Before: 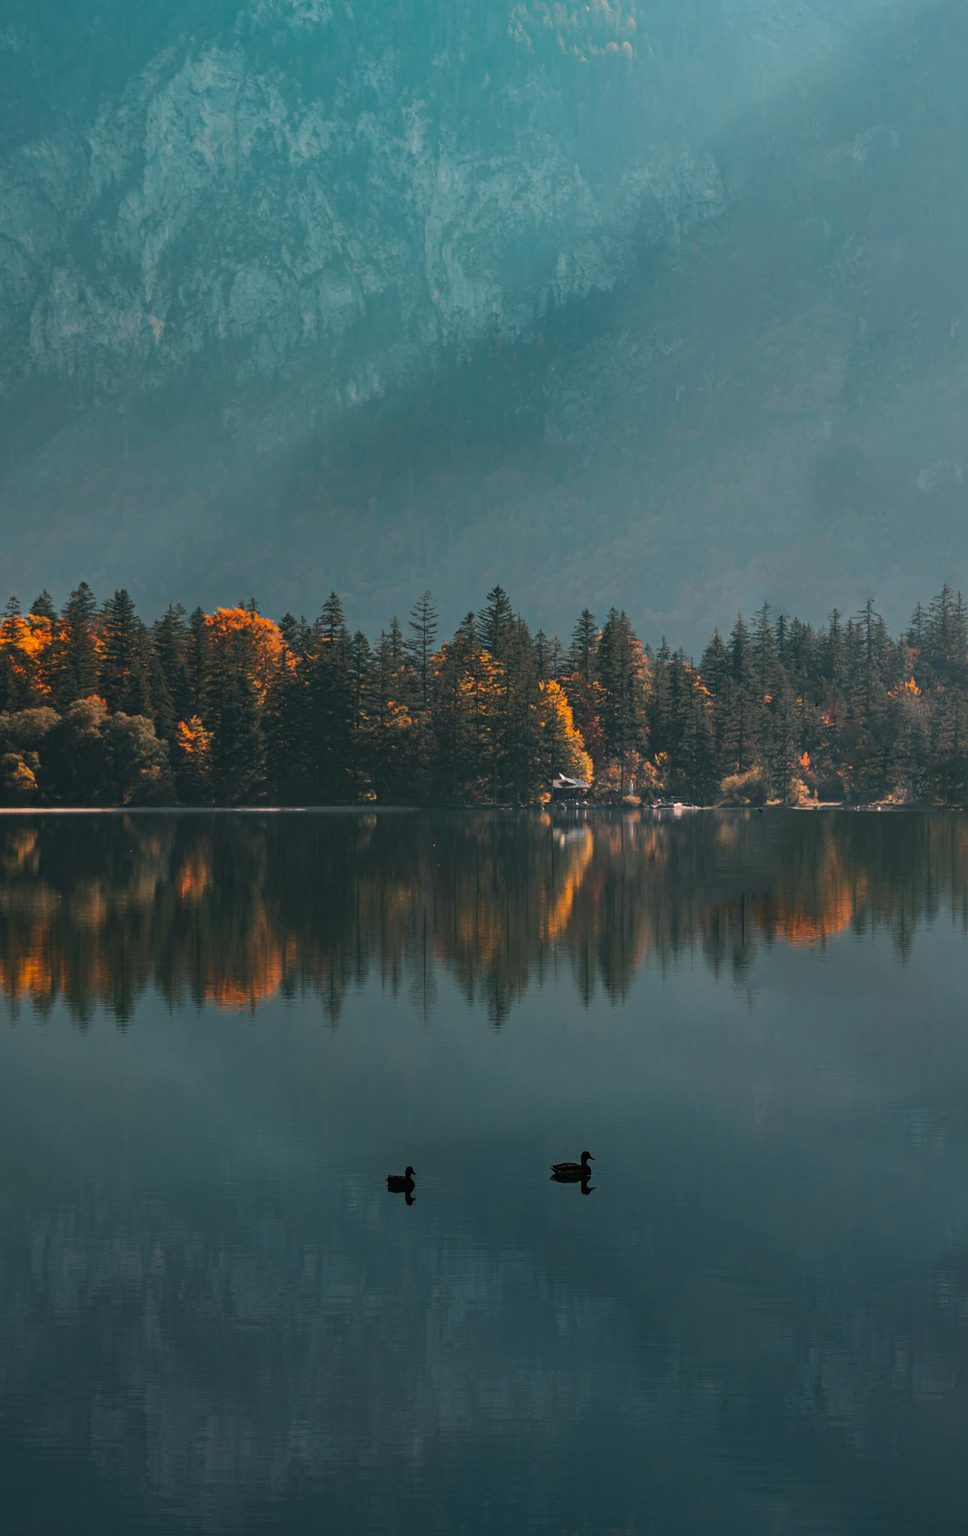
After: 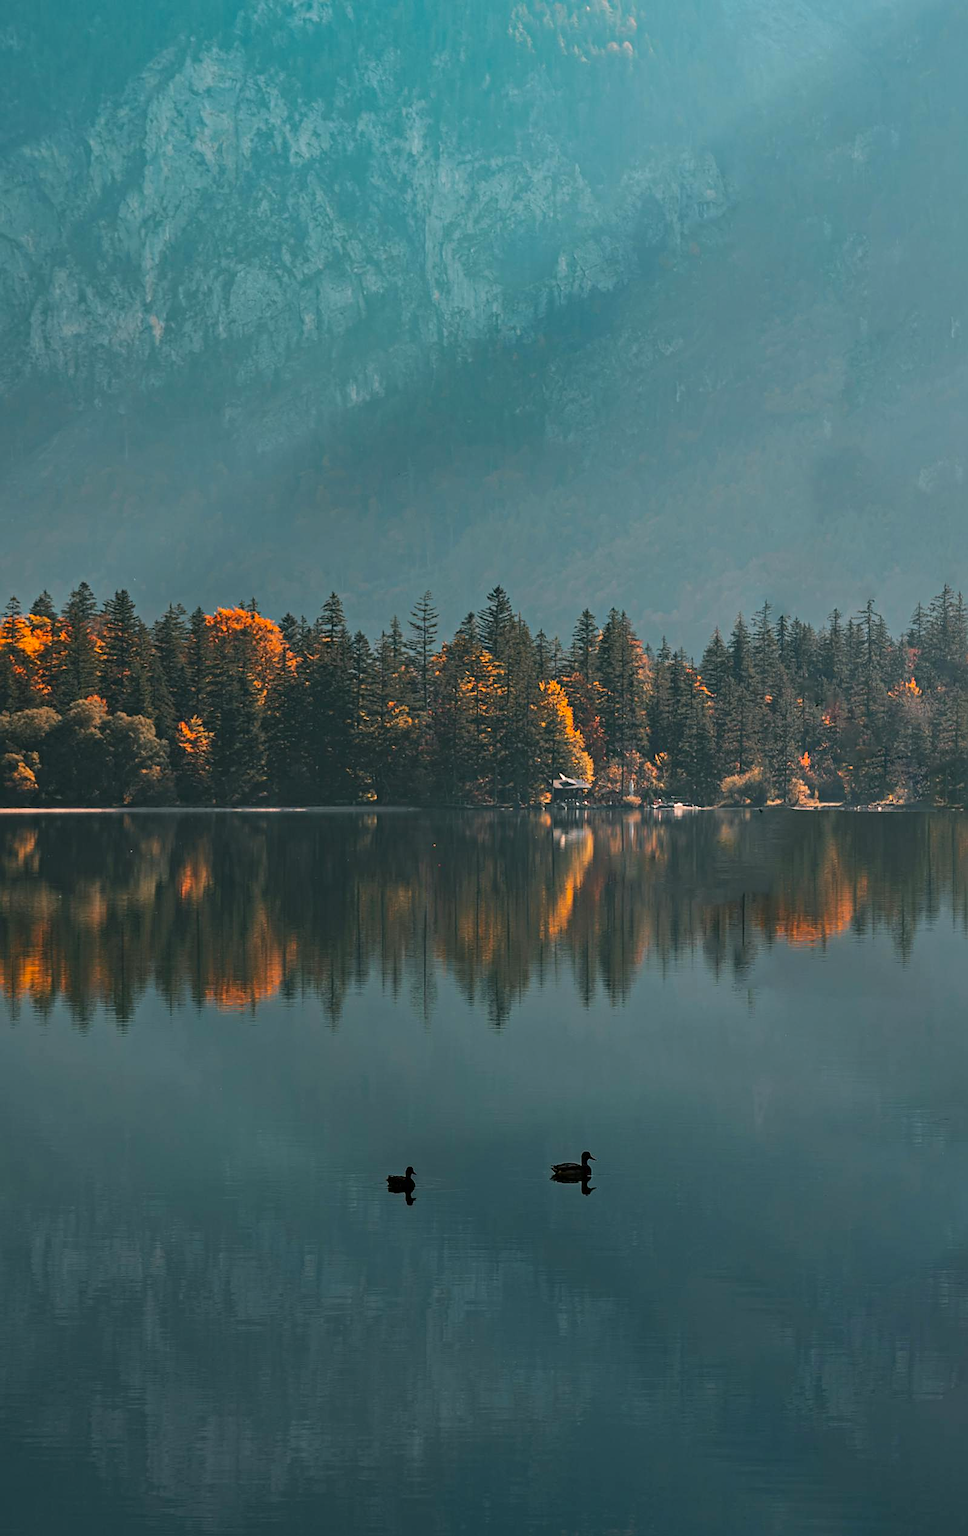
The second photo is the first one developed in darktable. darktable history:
contrast brightness saturation: contrast 0.027, brightness 0.062, saturation 0.131
sharpen: on, module defaults
local contrast: mode bilateral grid, contrast 27, coarseness 15, detail 116%, midtone range 0.2
